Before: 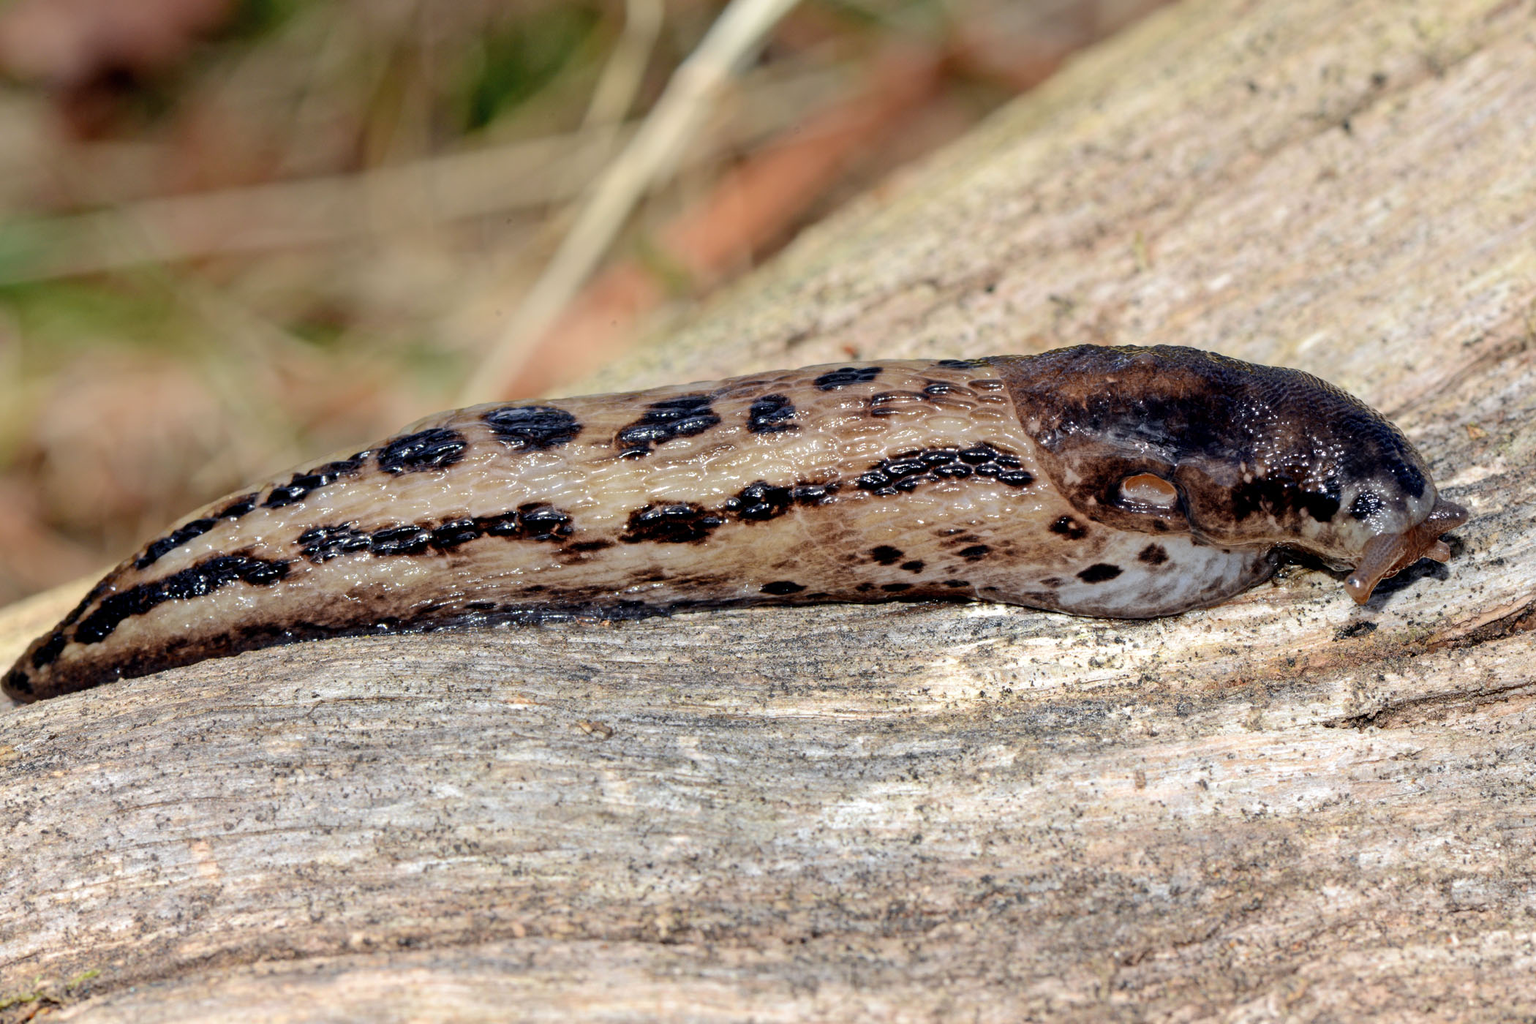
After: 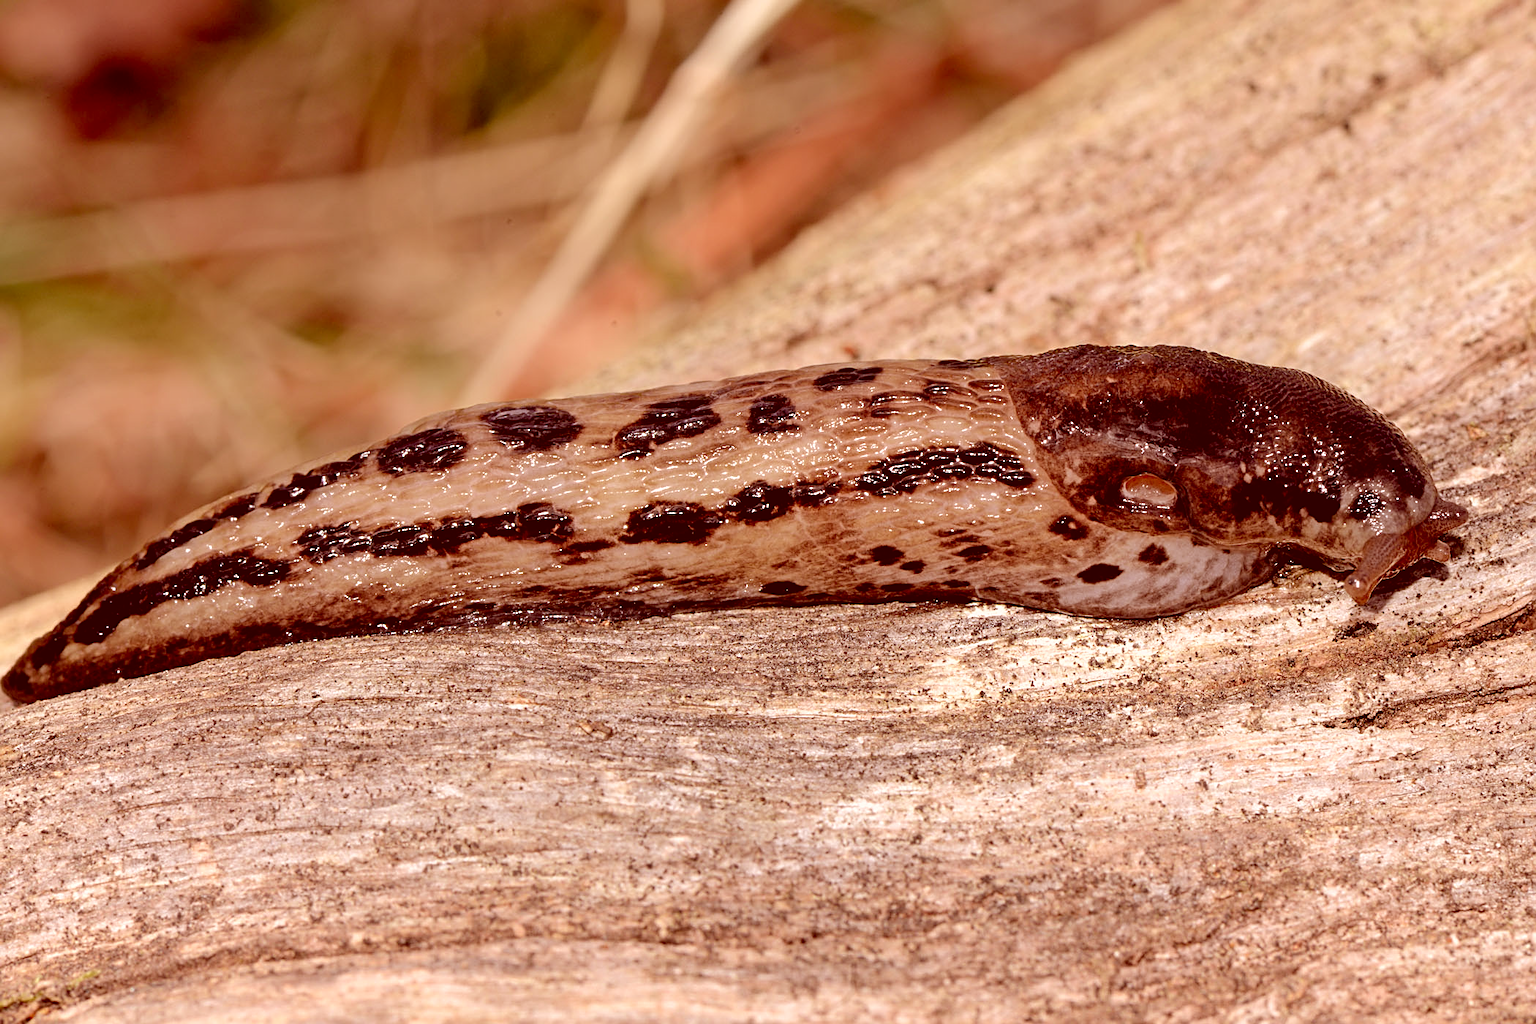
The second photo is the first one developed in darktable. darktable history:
color correction: highlights a* 9.03, highlights b* 8.71, shadows a* 40, shadows b* 40, saturation 0.8
sharpen: on, module defaults
